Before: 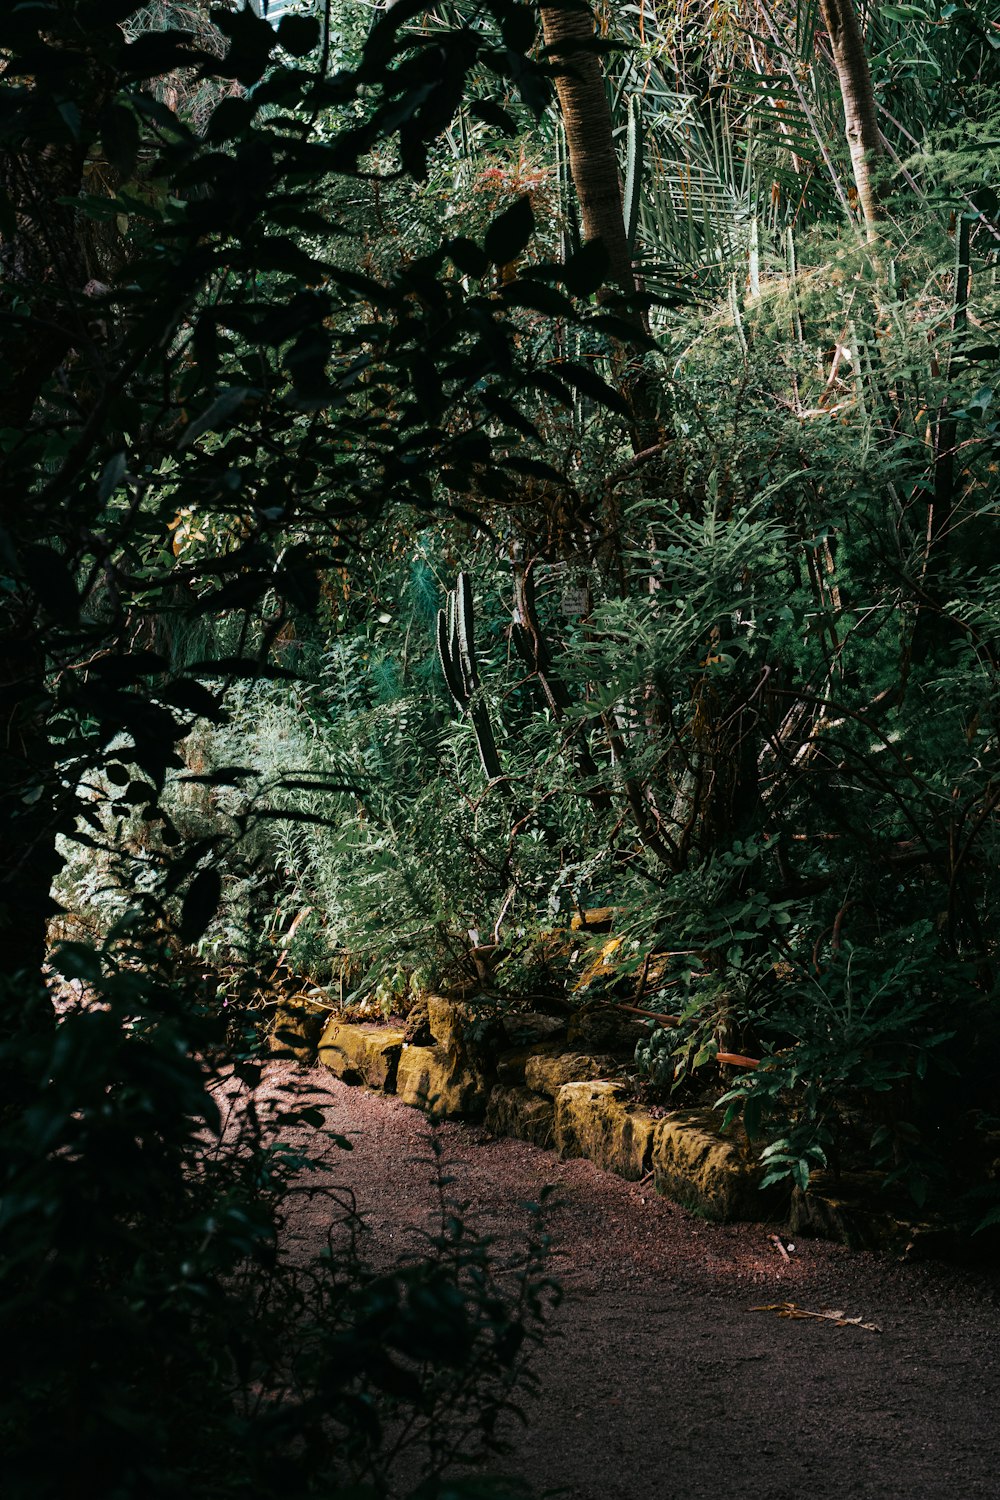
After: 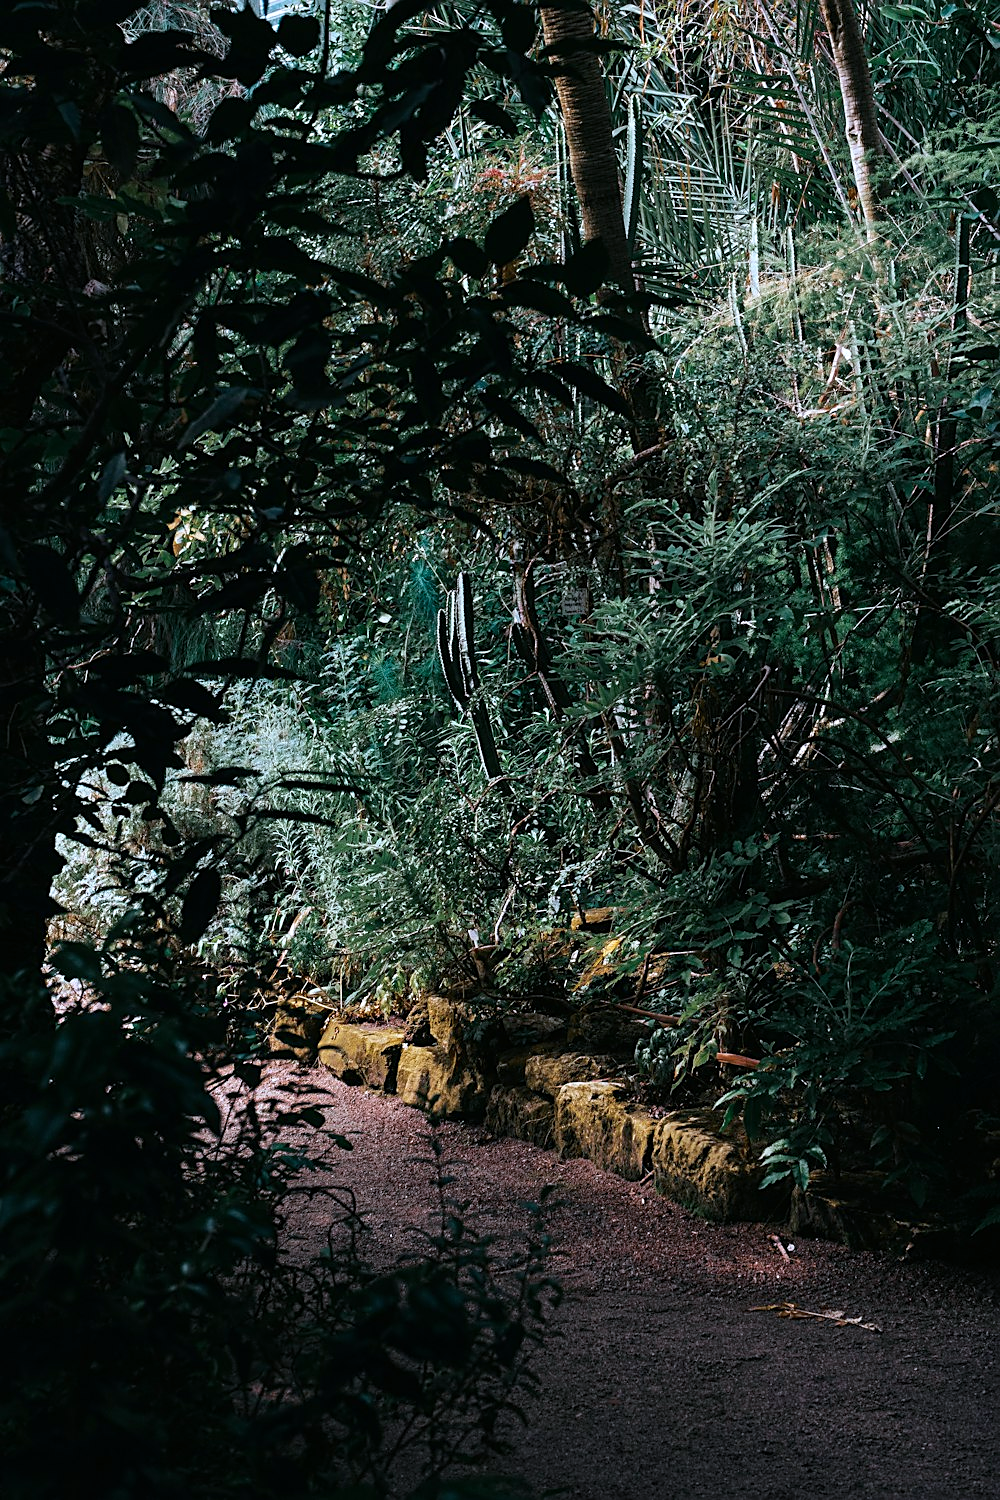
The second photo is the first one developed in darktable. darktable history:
color calibration: illuminant custom, x 0.371, y 0.382, temperature 4282.26 K, saturation algorithm version 1 (2020)
sharpen: on, module defaults
